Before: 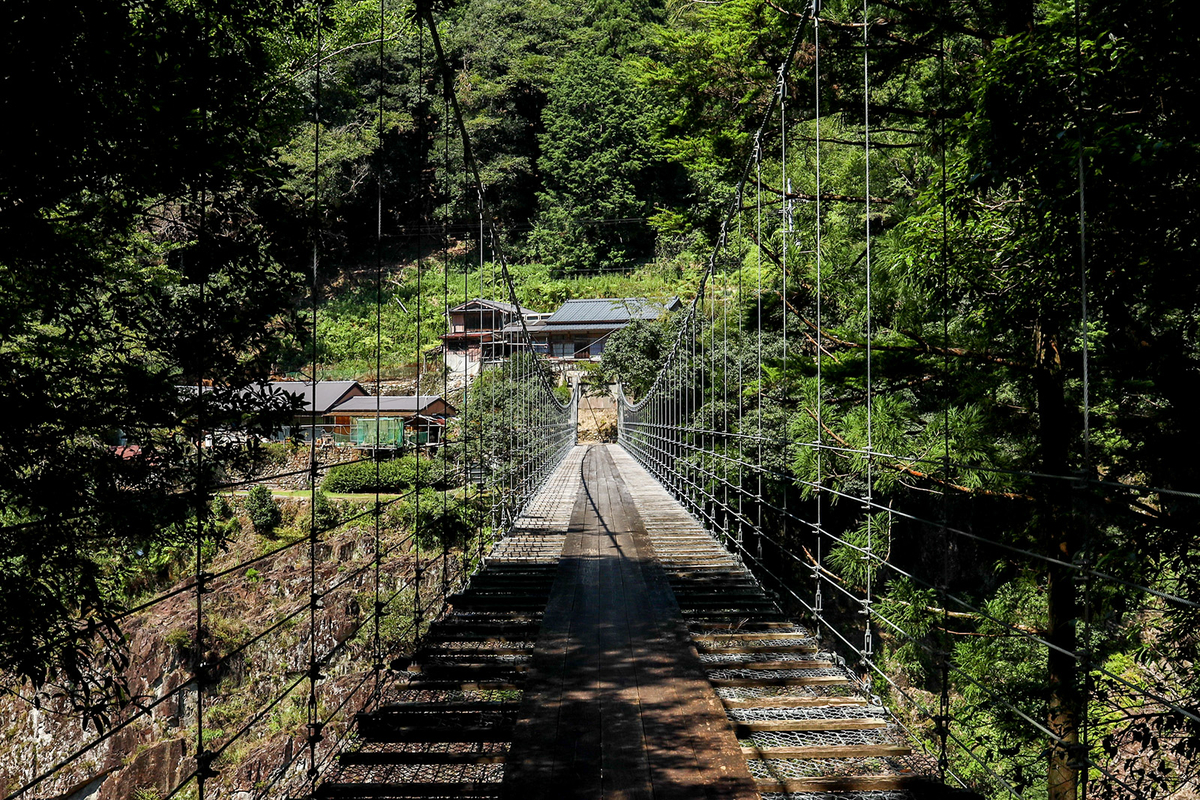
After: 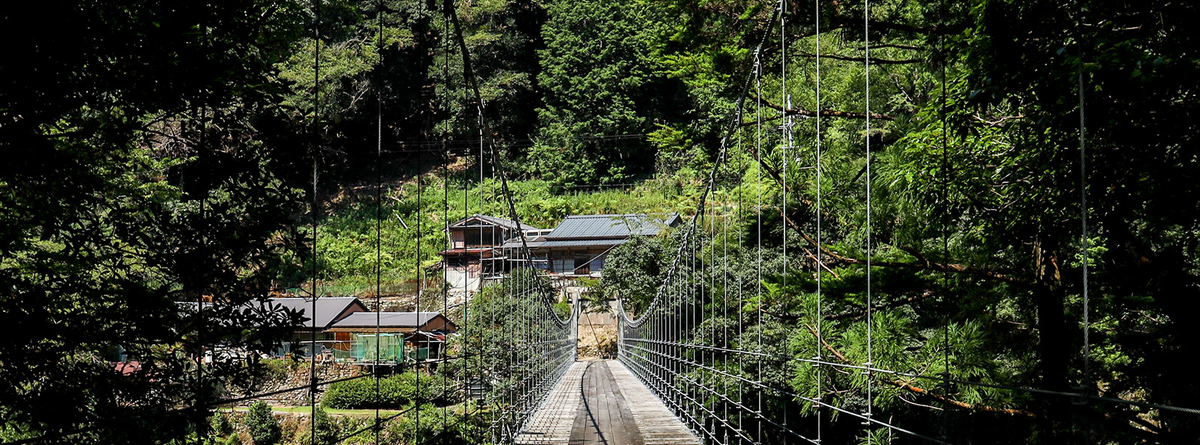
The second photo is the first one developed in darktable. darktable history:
crop and rotate: top 10.597%, bottom 33.734%
